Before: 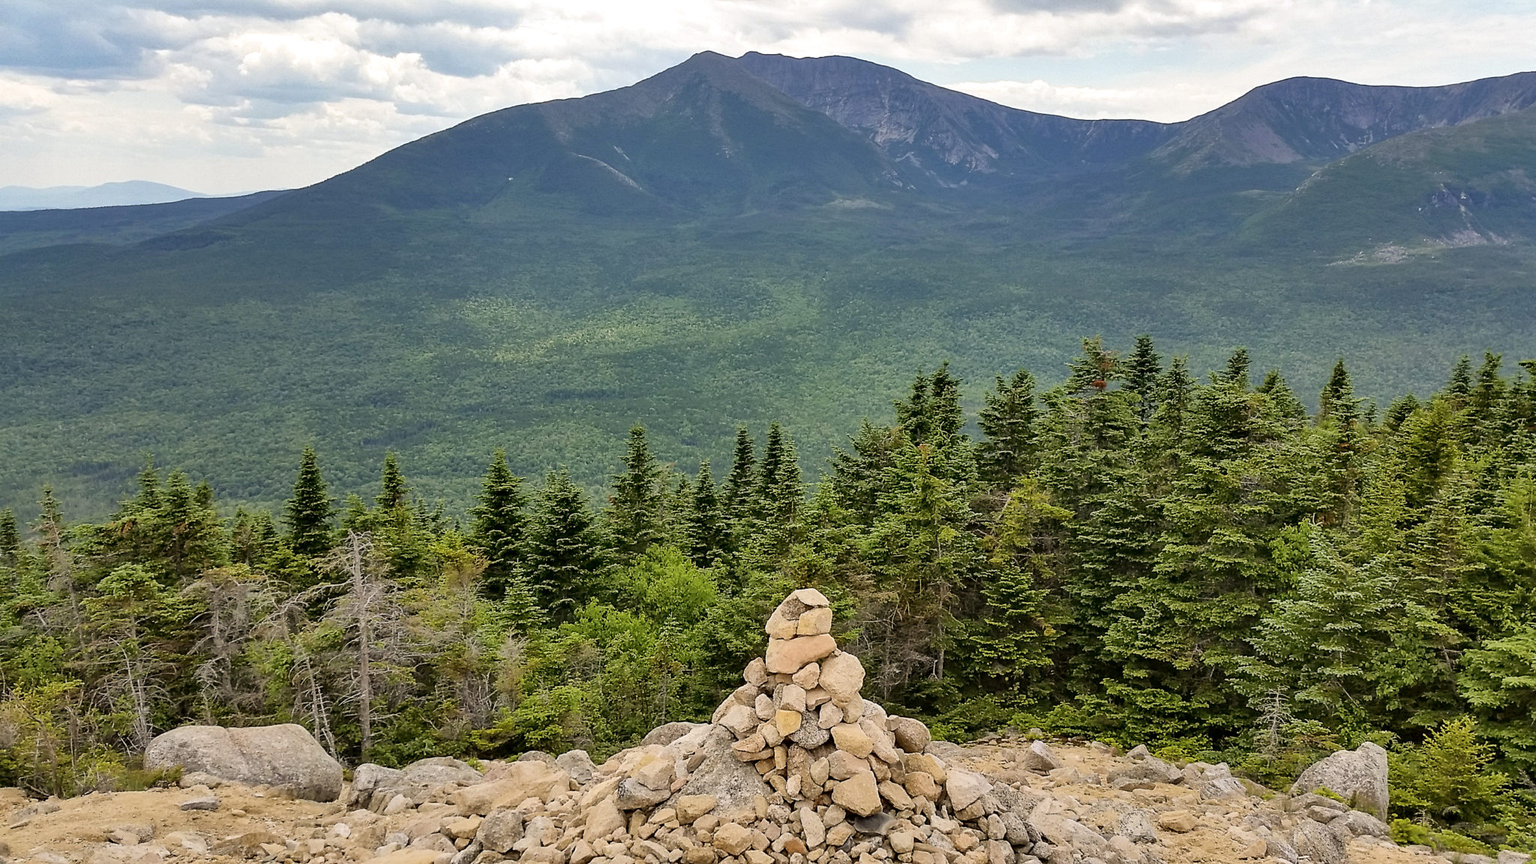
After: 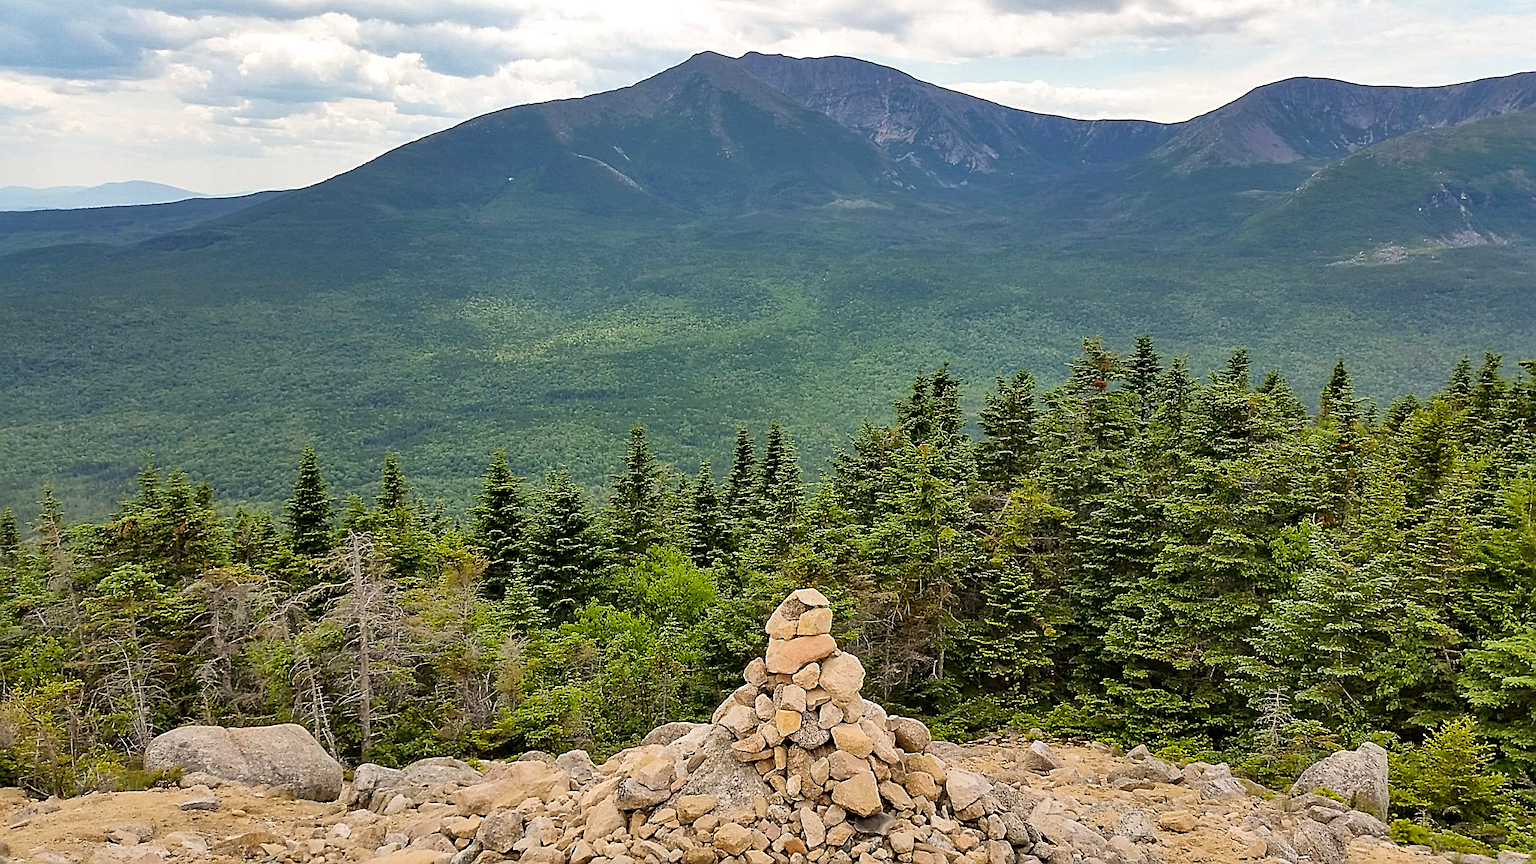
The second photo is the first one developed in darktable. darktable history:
sharpen: amount 0.585
